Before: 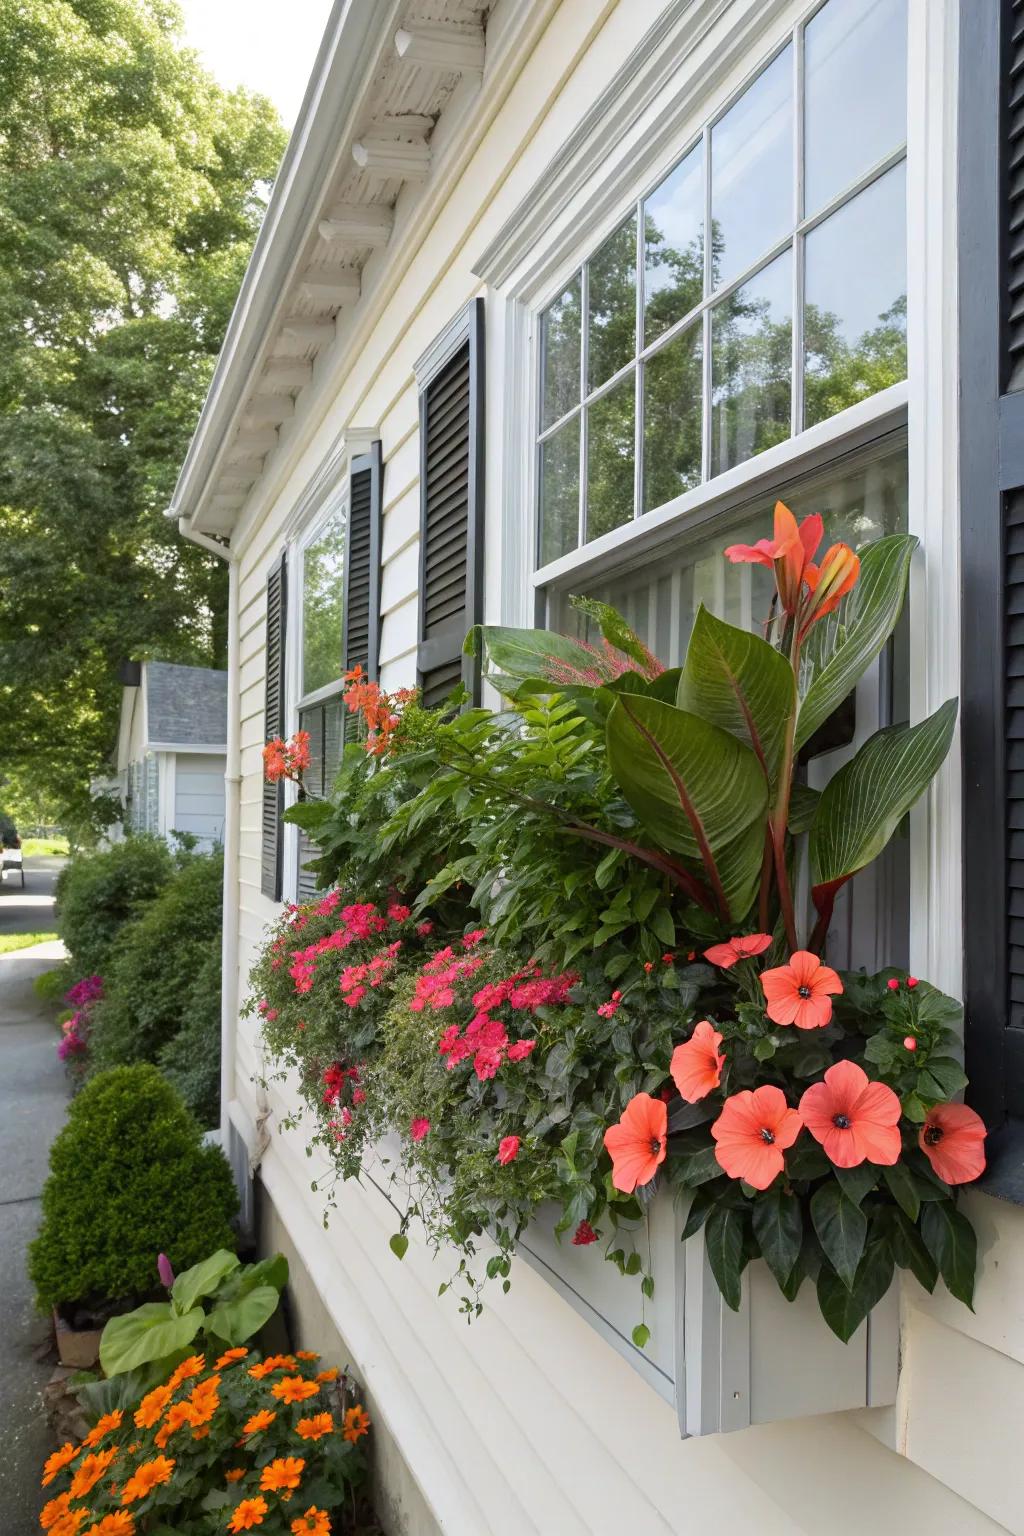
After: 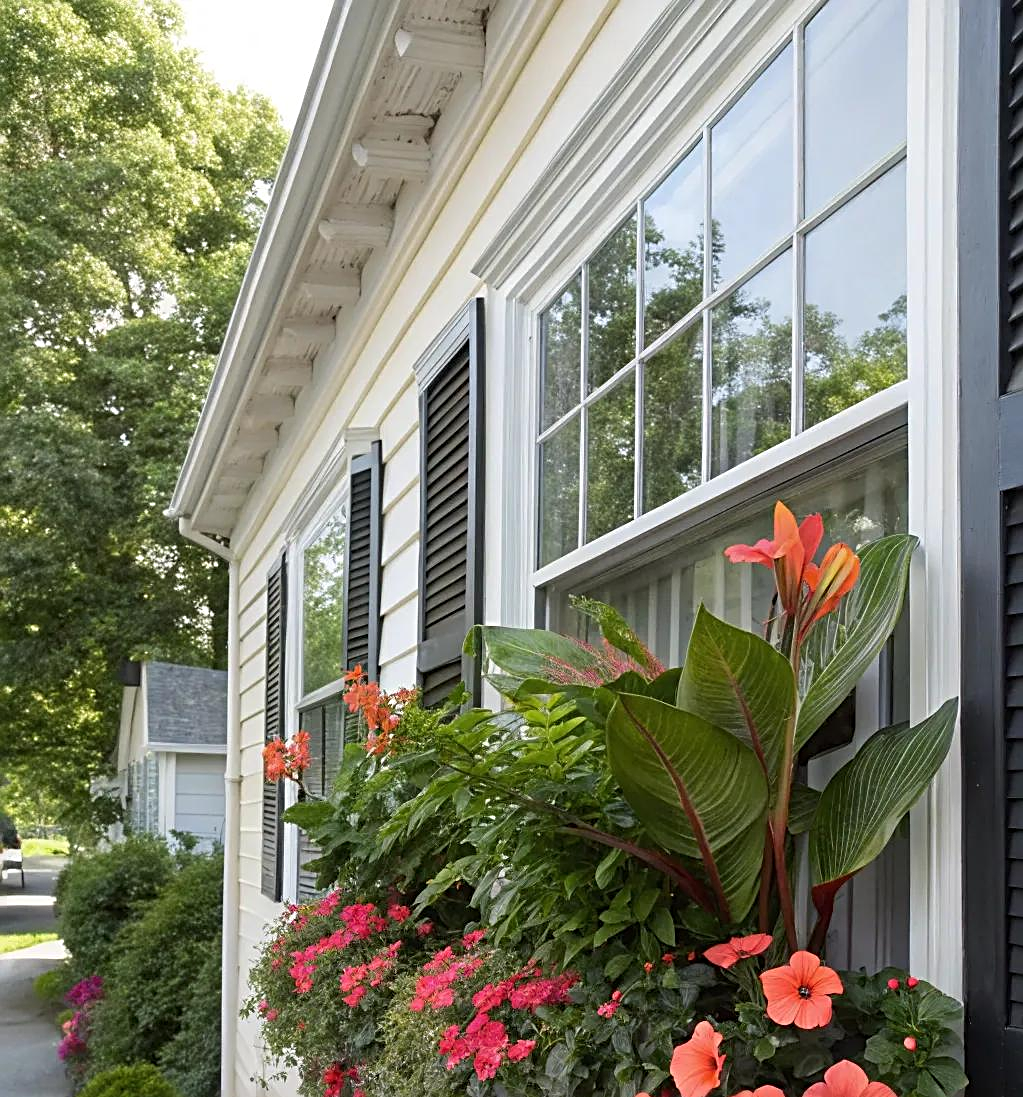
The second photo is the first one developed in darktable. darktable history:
sharpen: radius 2.767
crop: bottom 28.576%
